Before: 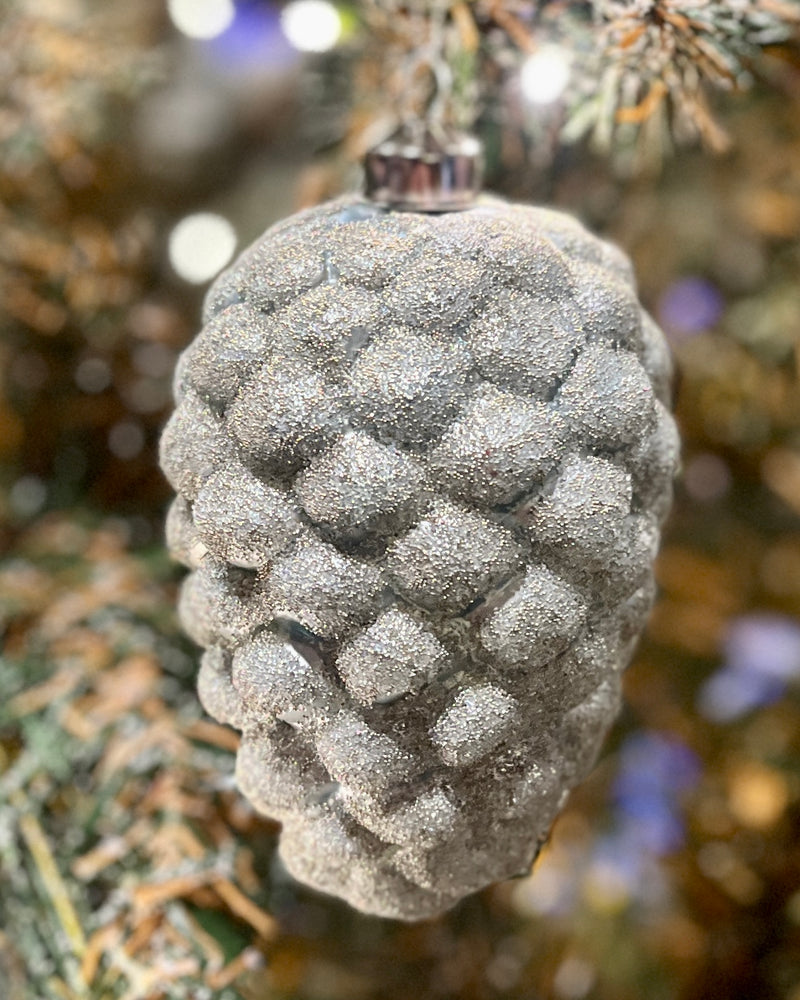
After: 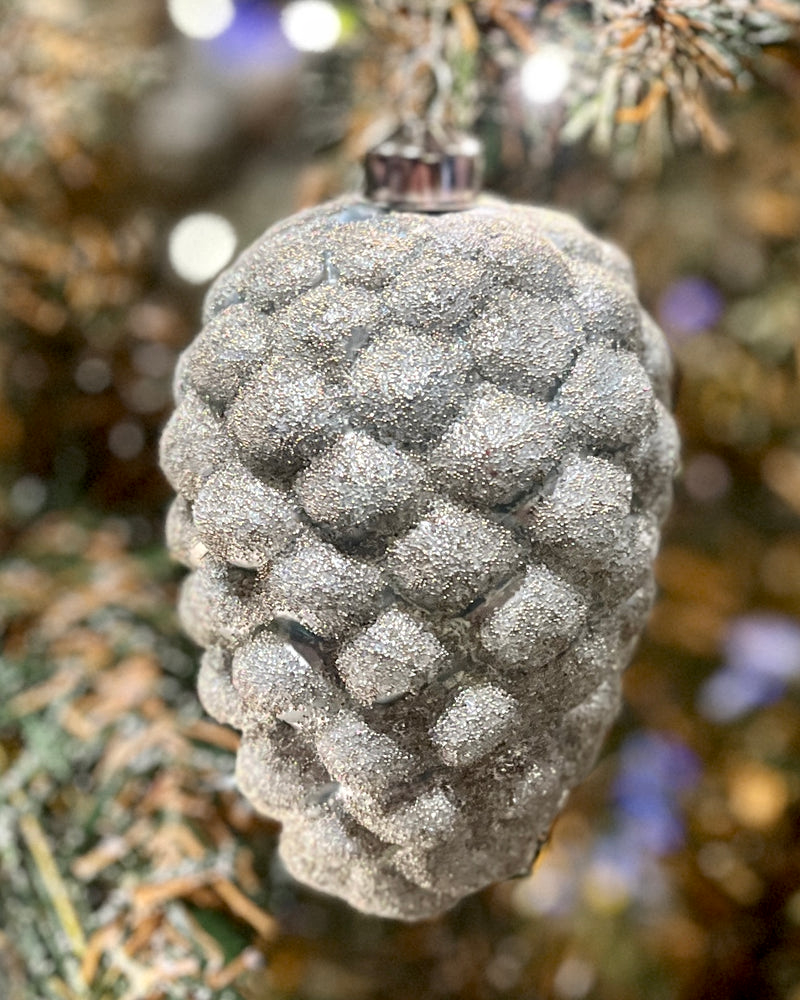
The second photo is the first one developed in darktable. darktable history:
local contrast: highlights 103%, shadows 103%, detail 120%, midtone range 0.2
